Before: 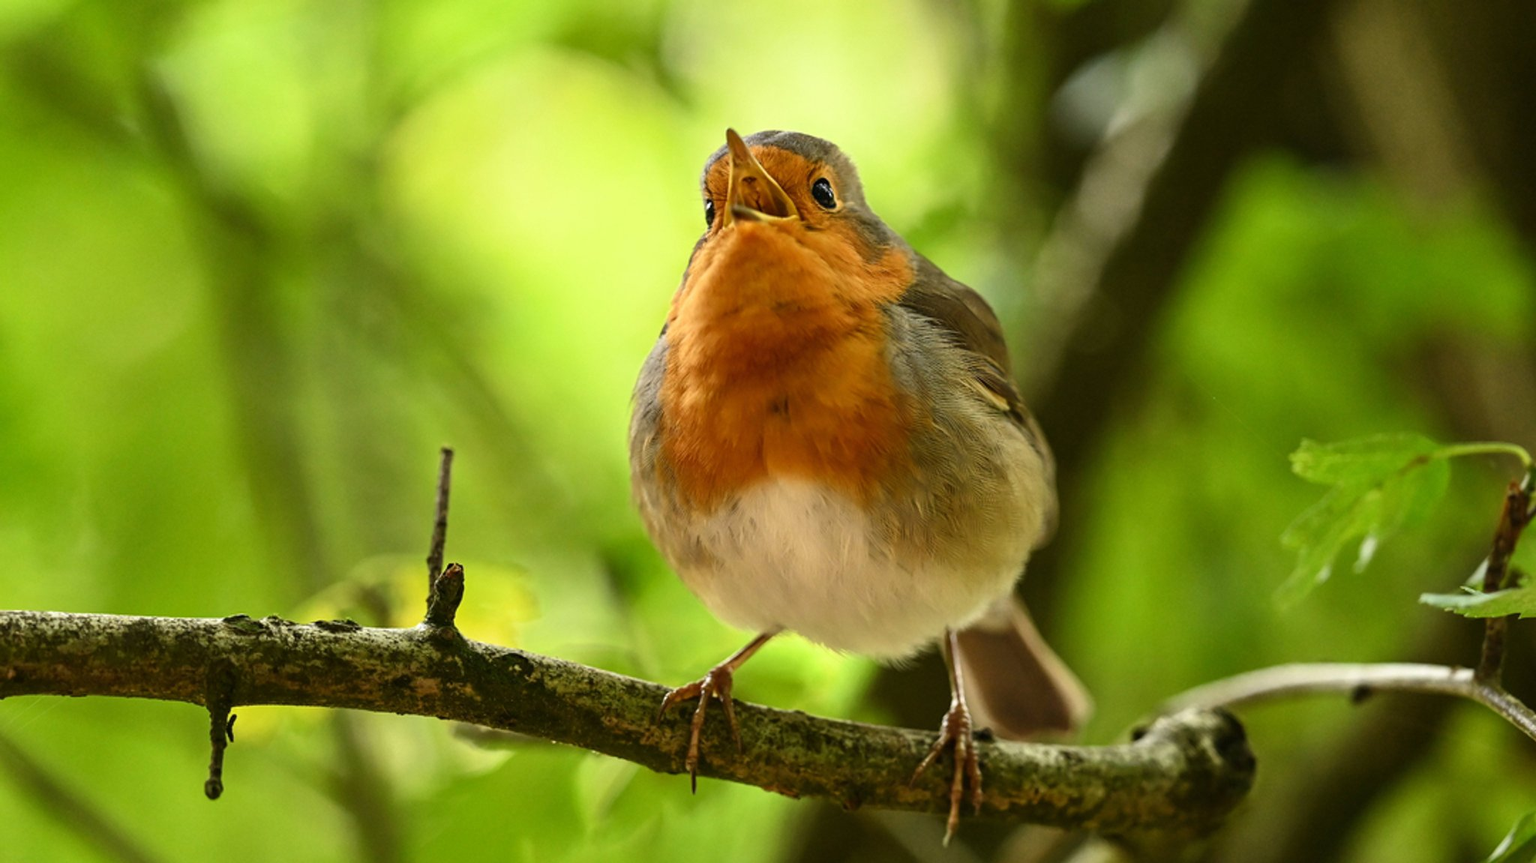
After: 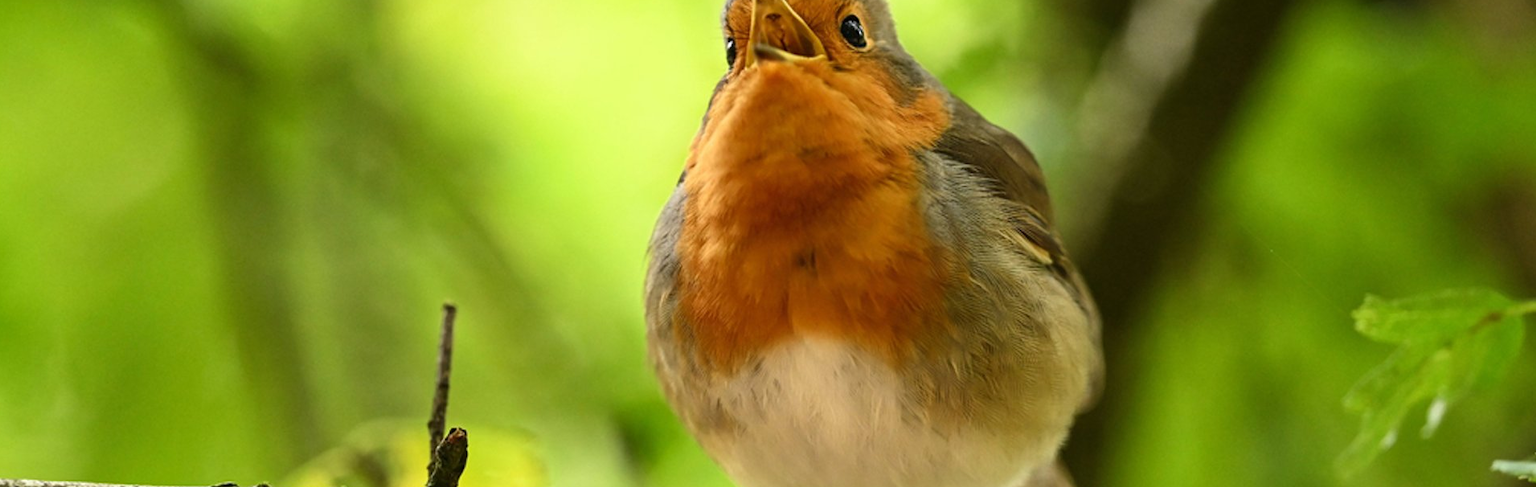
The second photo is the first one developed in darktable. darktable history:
crop: left 1.85%, top 19.086%, right 4.837%, bottom 28.218%
